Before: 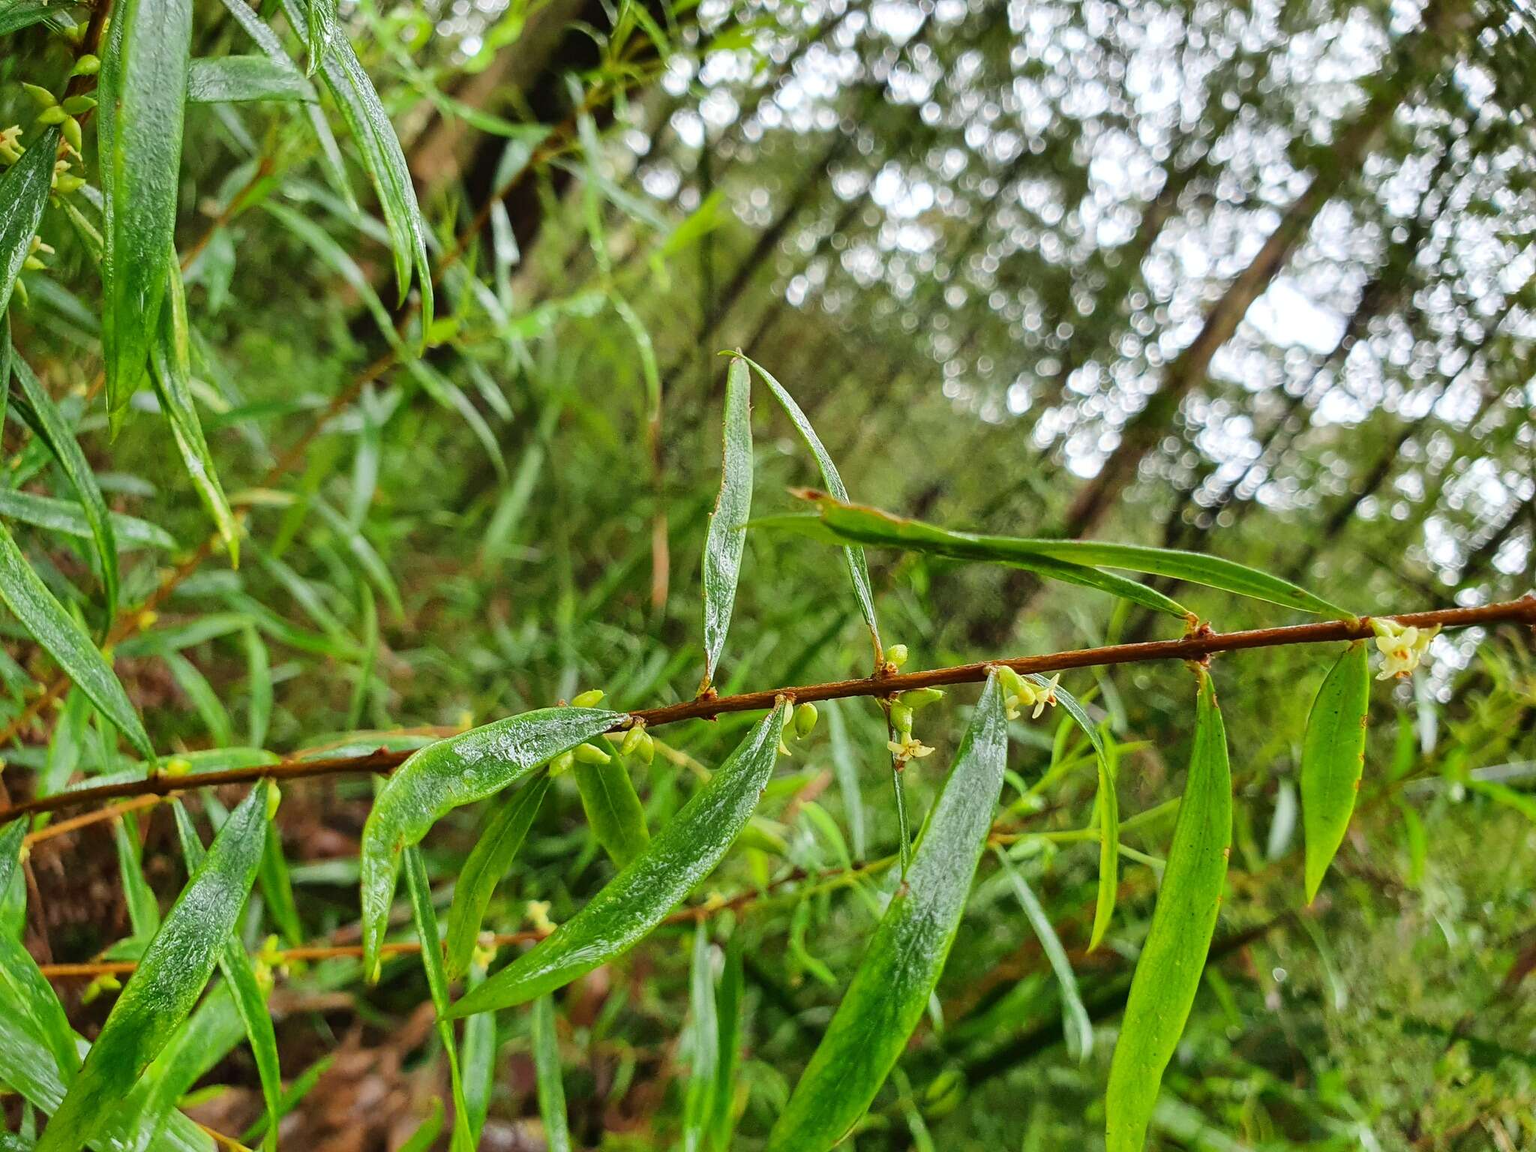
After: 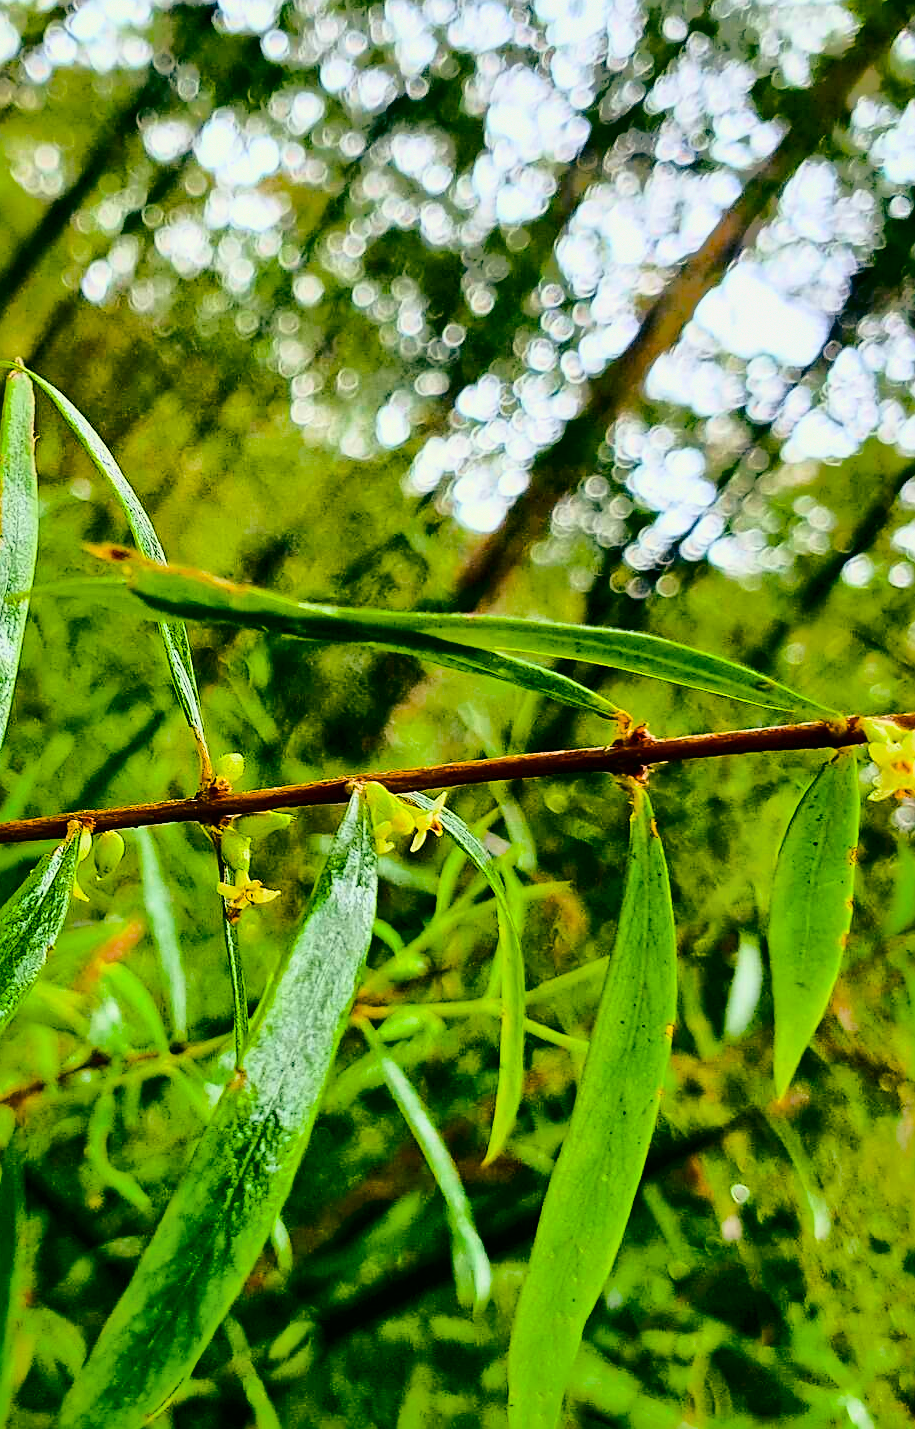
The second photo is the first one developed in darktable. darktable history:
sharpen: radius 1.98
color balance rgb: shadows lift › luminance -28.62%, shadows lift › chroma 10.314%, shadows lift › hue 232.16°, linear chroma grading › global chroma 14.47%, perceptual saturation grading › global saturation 25.516%, global vibrance 10.556%, saturation formula JzAzBz (2021)
tone curve: curves: ch0 [(0, 0) (0.003, 0.003) (0.011, 0.005) (0.025, 0.005) (0.044, 0.008) (0.069, 0.015) (0.1, 0.023) (0.136, 0.032) (0.177, 0.046) (0.224, 0.072) (0.277, 0.124) (0.335, 0.174) (0.399, 0.253) (0.468, 0.365) (0.543, 0.519) (0.623, 0.675) (0.709, 0.805) (0.801, 0.908) (0.898, 0.97) (1, 1)], color space Lab, independent channels, preserve colors none
crop: left 47.208%, top 6.926%, right 8.084%
shadows and highlights: shadows 24.88, highlights -69.84
filmic rgb: black relative exposure -7.65 EV, white relative exposure 4.56 EV, threshold -0.283 EV, transition 3.19 EV, structure ↔ texture 99.98%, hardness 3.61, enable highlight reconstruction true
exposure: black level correction 0, exposure 1 EV, compensate highlight preservation false
contrast equalizer: octaves 7, y [[0.5, 0.501, 0.525, 0.597, 0.58, 0.514], [0.5 ×6], [0.5 ×6], [0 ×6], [0 ×6]], mix 0.148
